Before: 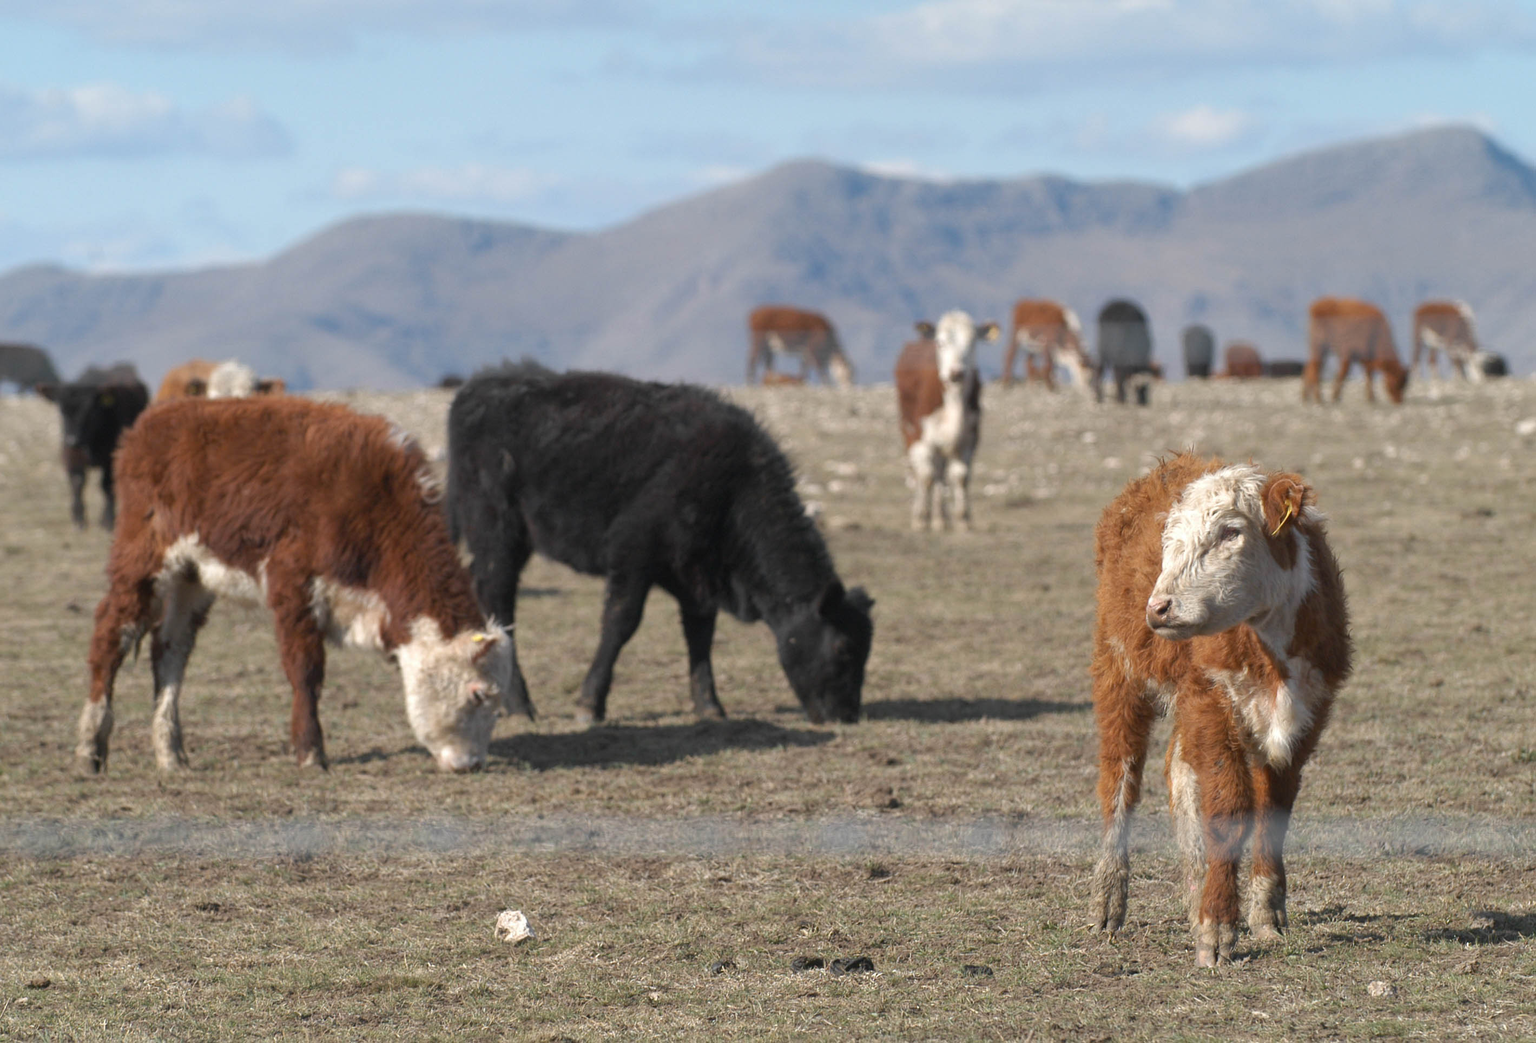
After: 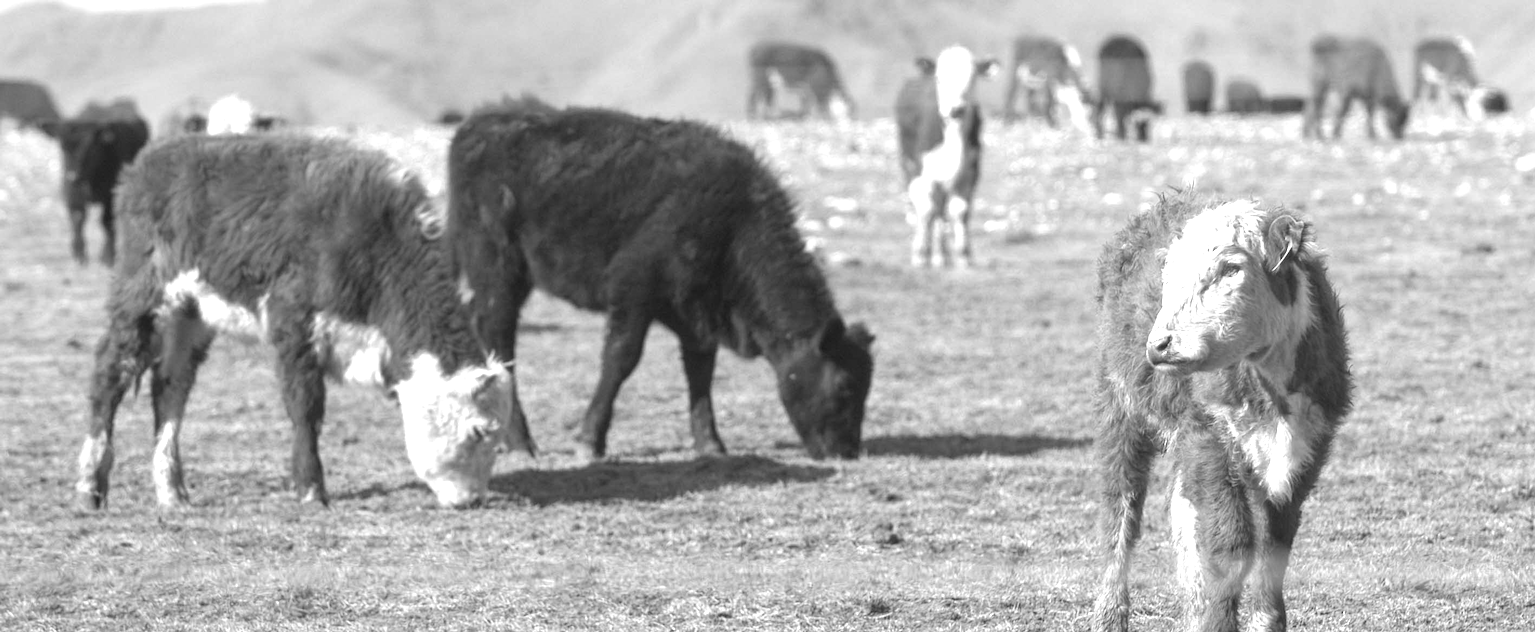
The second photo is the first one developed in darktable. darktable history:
exposure: black level correction 0, exposure 1.1 EV, compensate exposure bias true, compensate highlight preservation false
local contrast: detail 117%
crop and rotate: top 25.357%, bottom 13.942%
monochrome: a -6.99, b 35.61, size 1.4
levels: levels [0, 0.492, 0.984]
